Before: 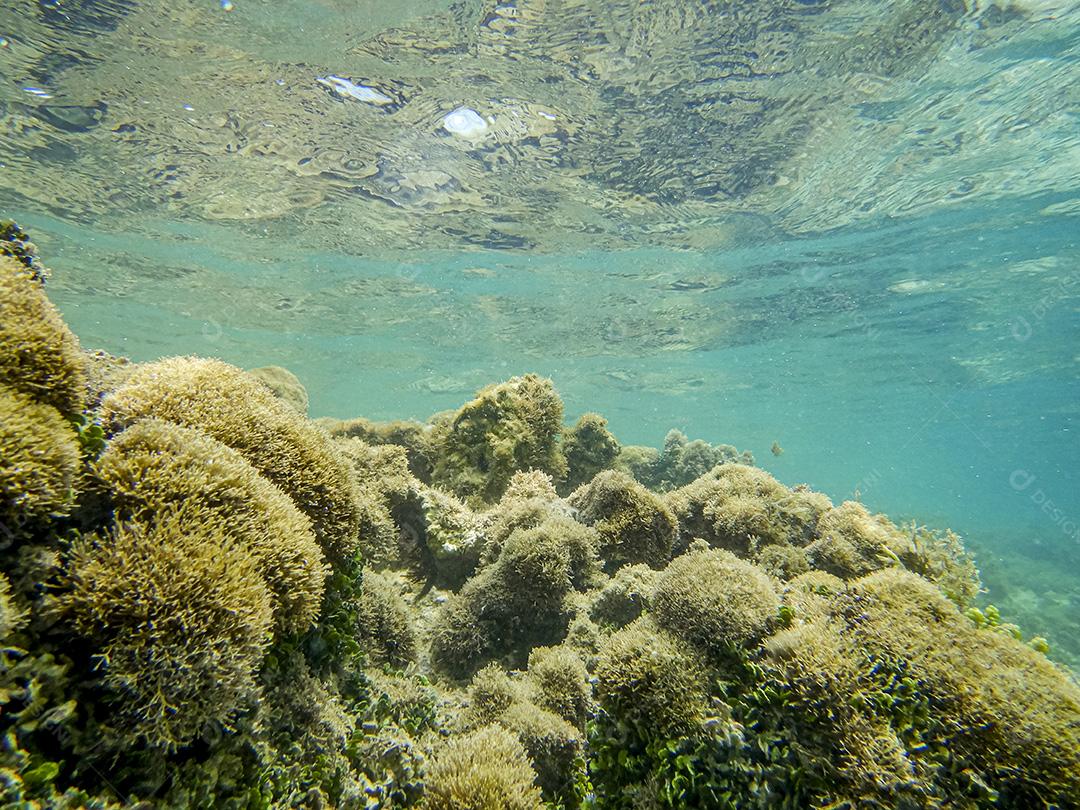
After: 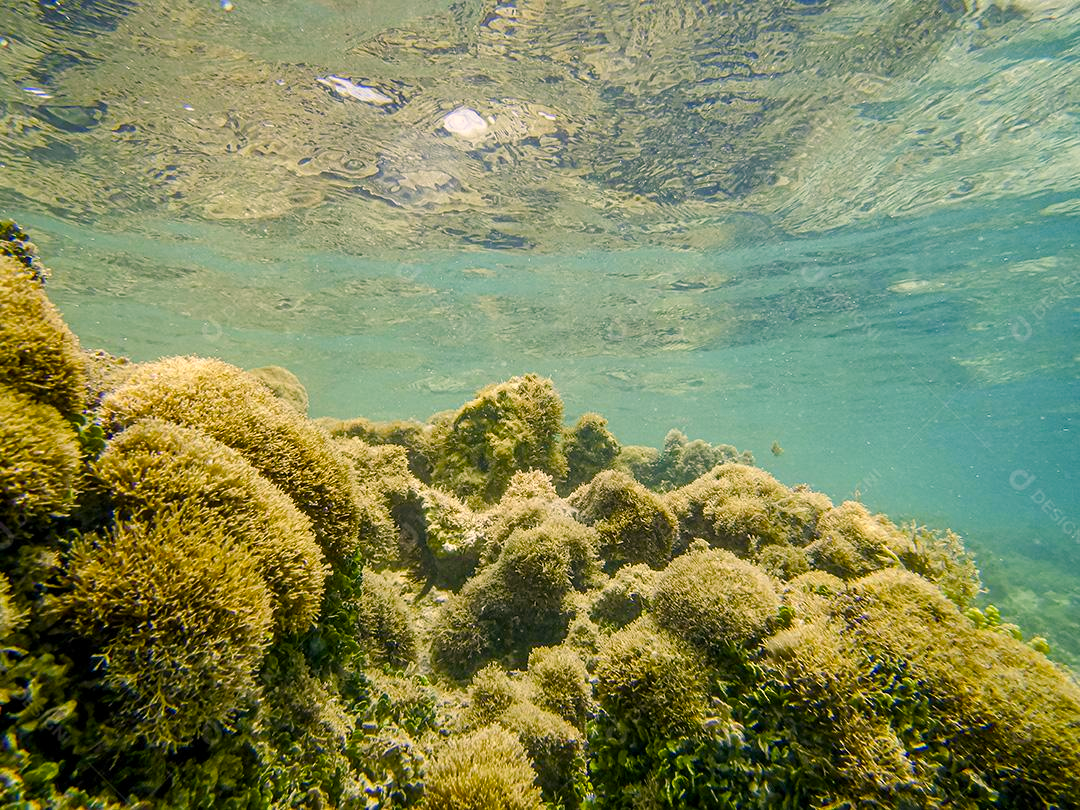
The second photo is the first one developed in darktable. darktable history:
color balance rgb: power › hue 312.58°, perceptual saturation grading › global saturation 28.124%, perceptual saturation grading › highlights -25.877%, perceptual saturation grading › mid-tones 25.681%, perceptual saturation grading › shadows 49.269%
color correction: highlights a* 11.24, highlights b* 11.82
